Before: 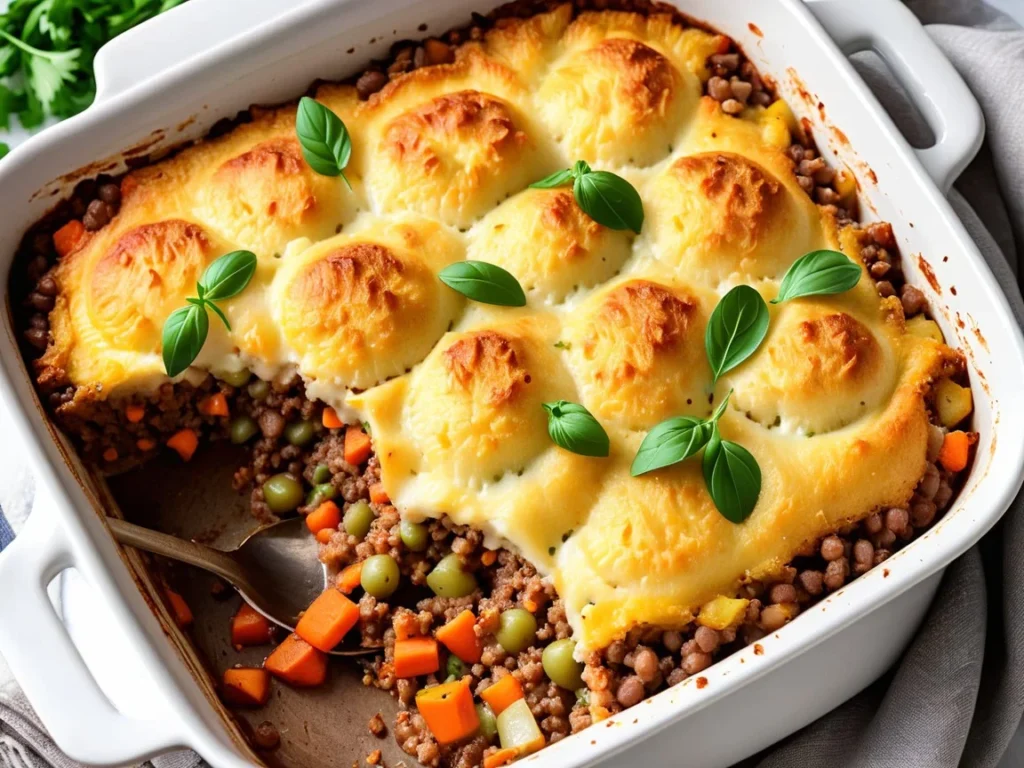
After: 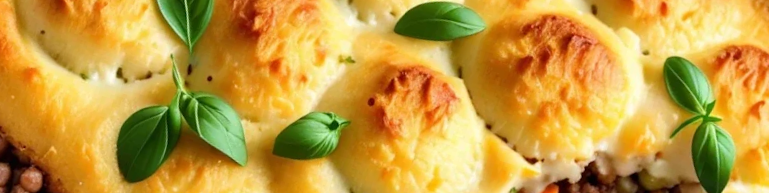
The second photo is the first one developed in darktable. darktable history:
color balance: on, module defaults
crop and rotate: angle 16.12°, top 30.835%, bottom 35.653%
